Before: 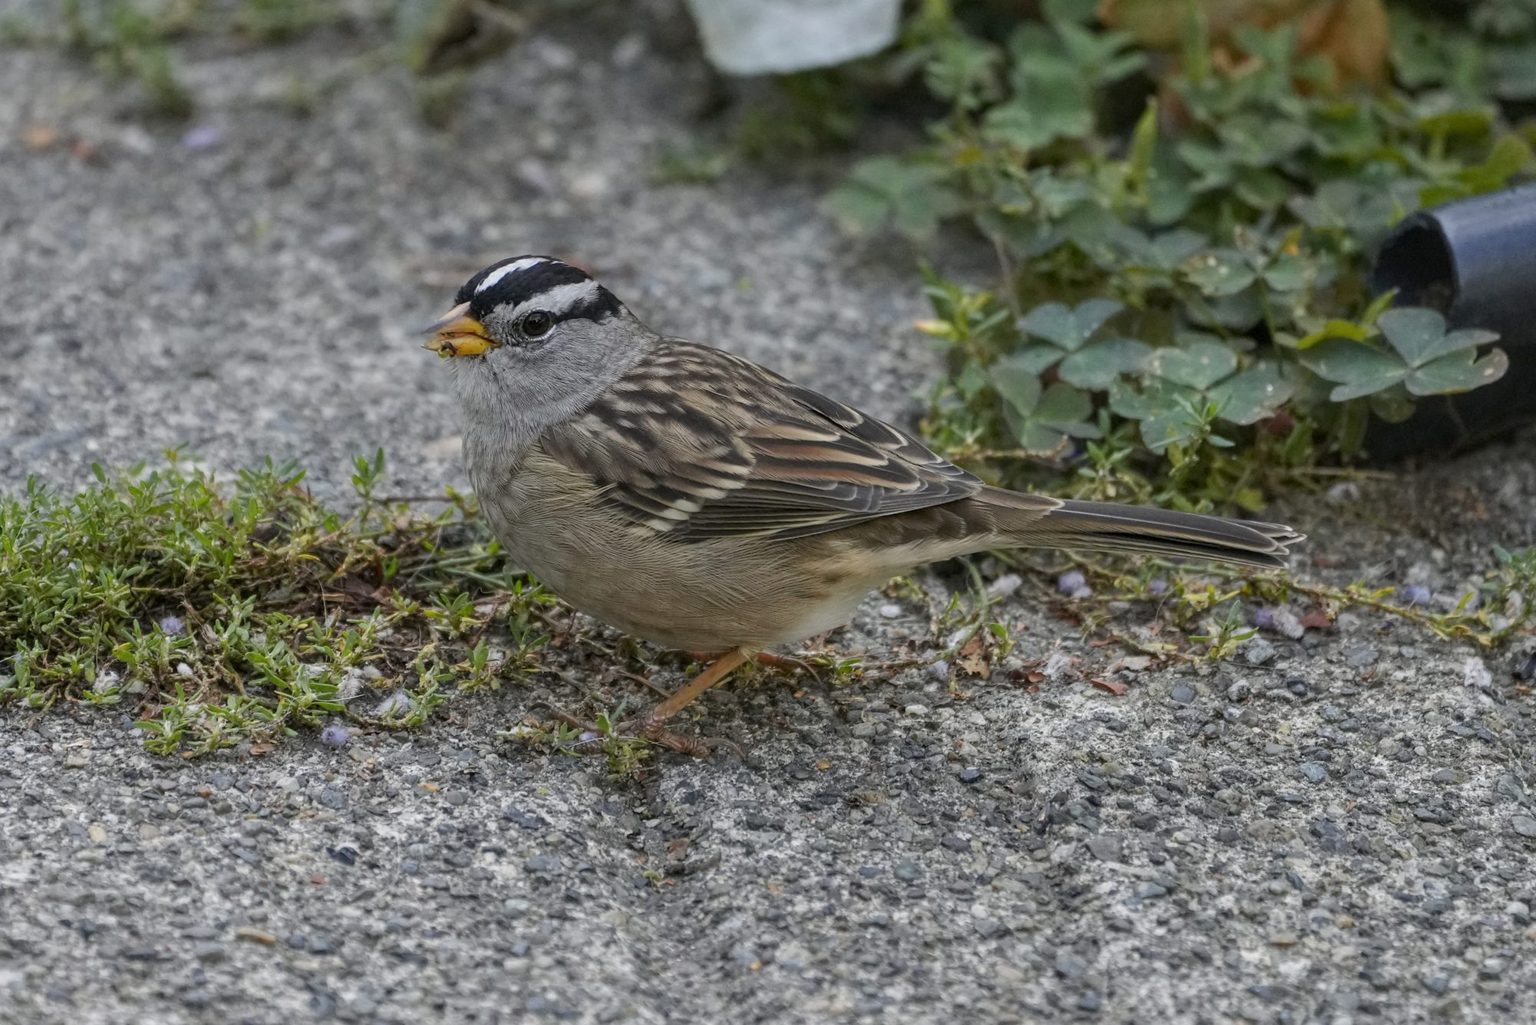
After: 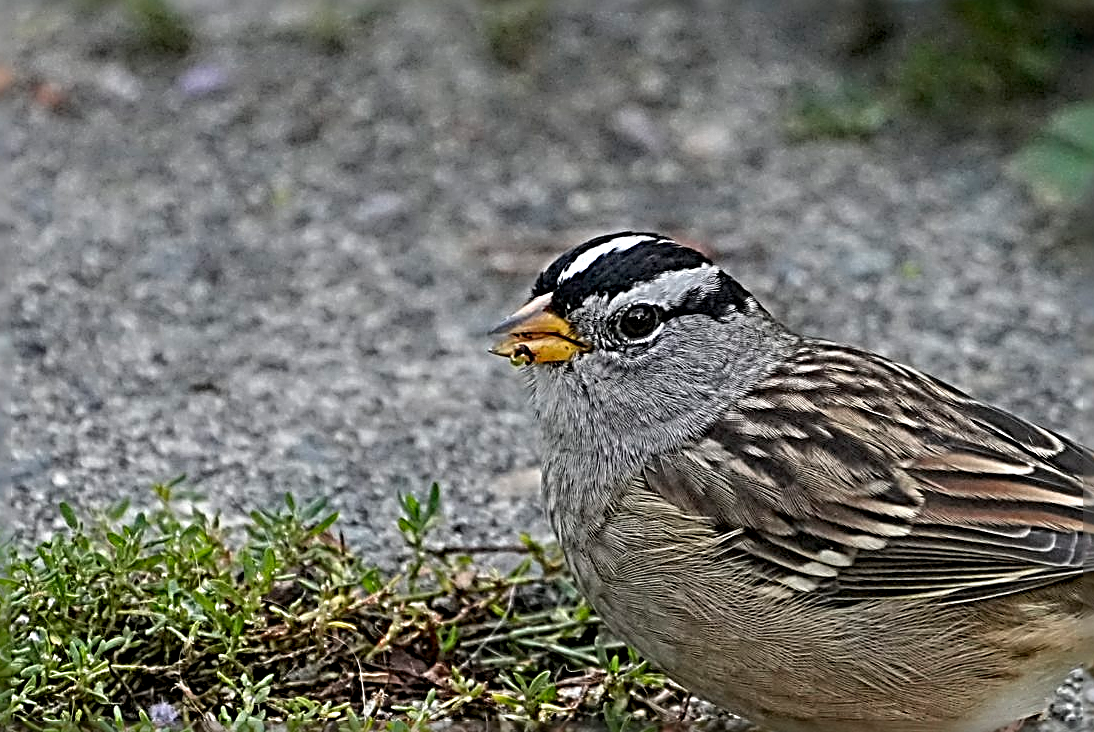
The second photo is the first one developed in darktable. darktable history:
crop and rotate: left 3.047%, top 7.509%, right 42.236%, bottom 37.598%
sharpen: radius 4.001, amount 2
